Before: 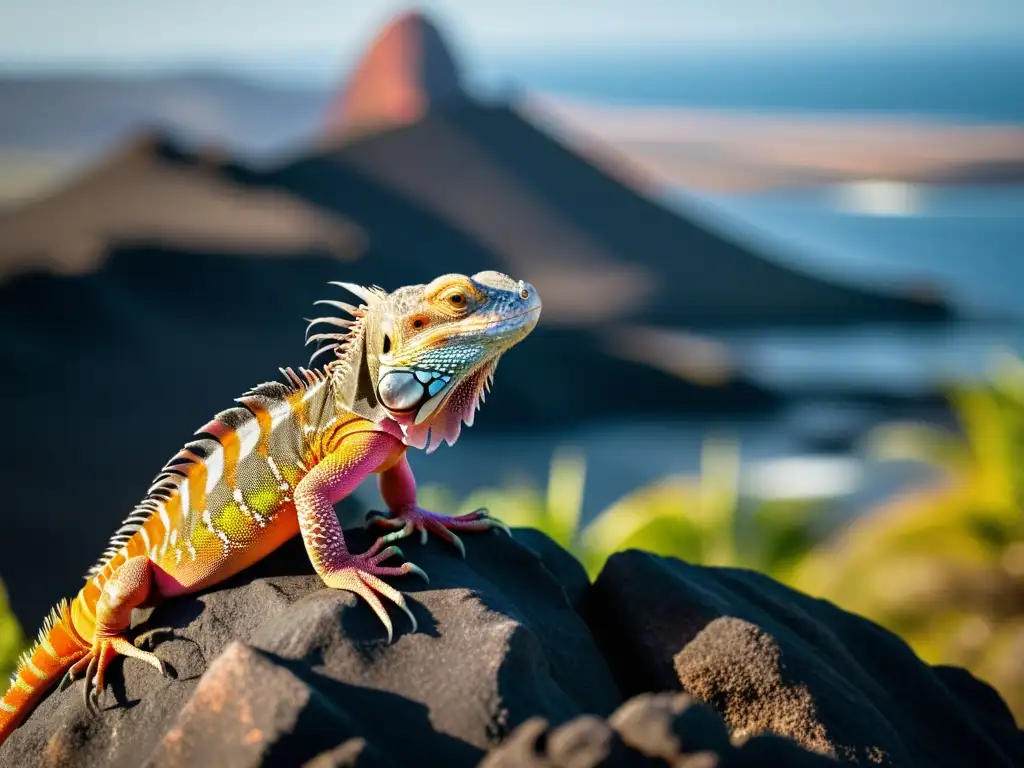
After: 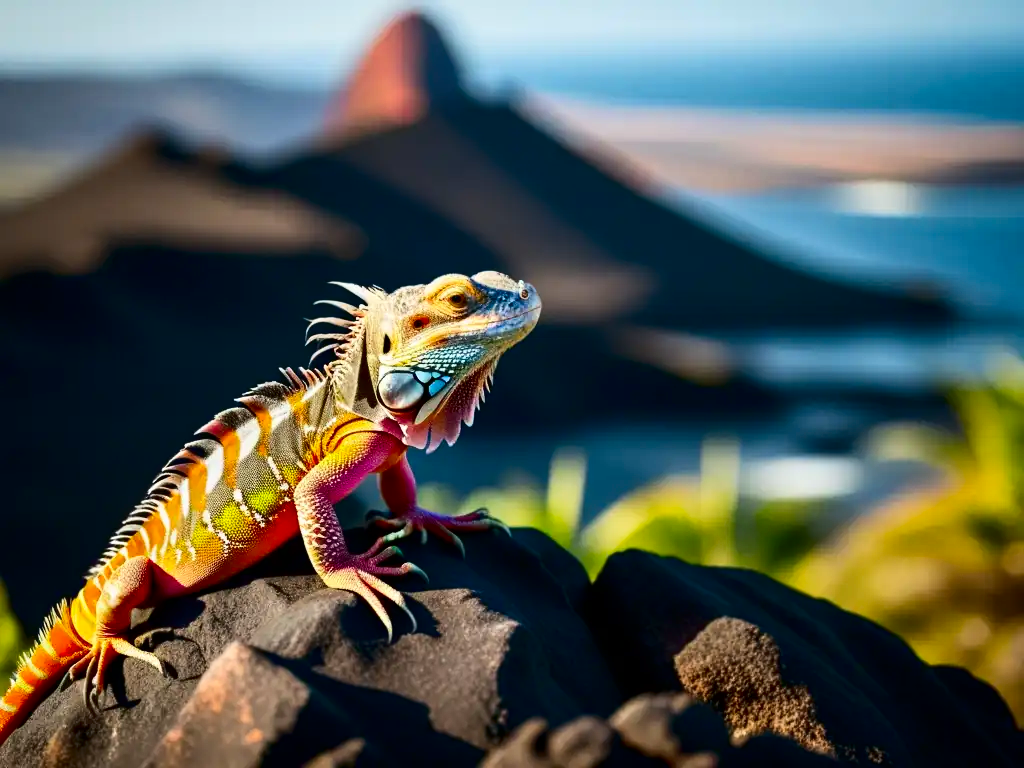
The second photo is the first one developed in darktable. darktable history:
contrast brightness saturation: contrast 0.207, brightness -0.108, saturation 0.206
